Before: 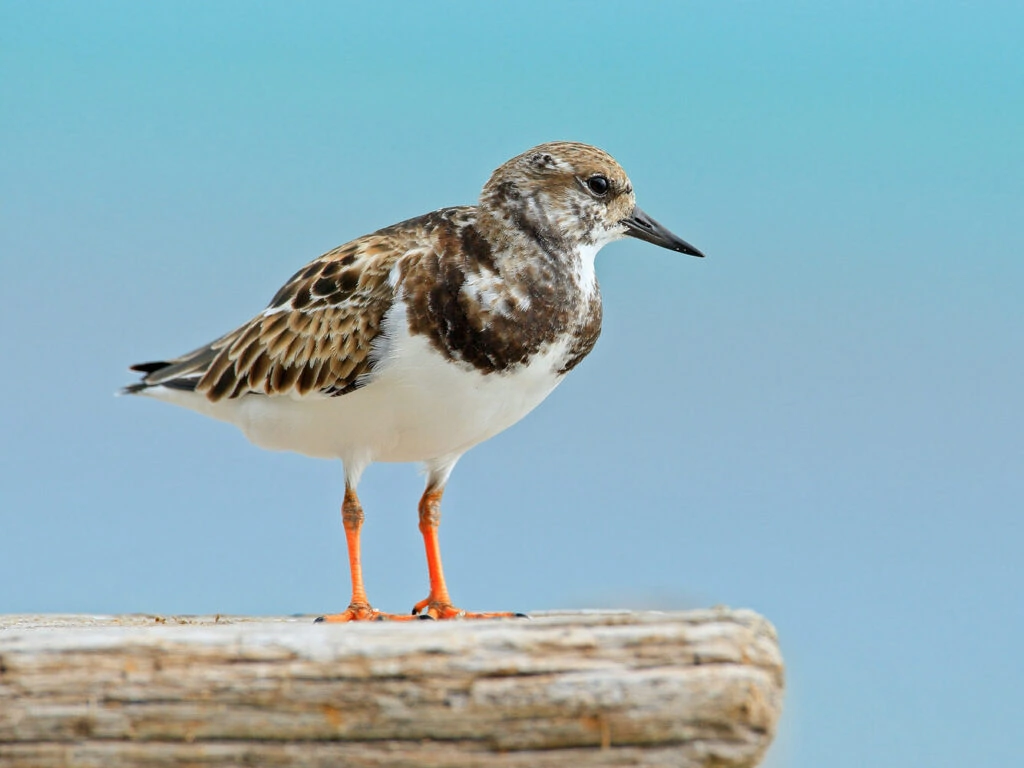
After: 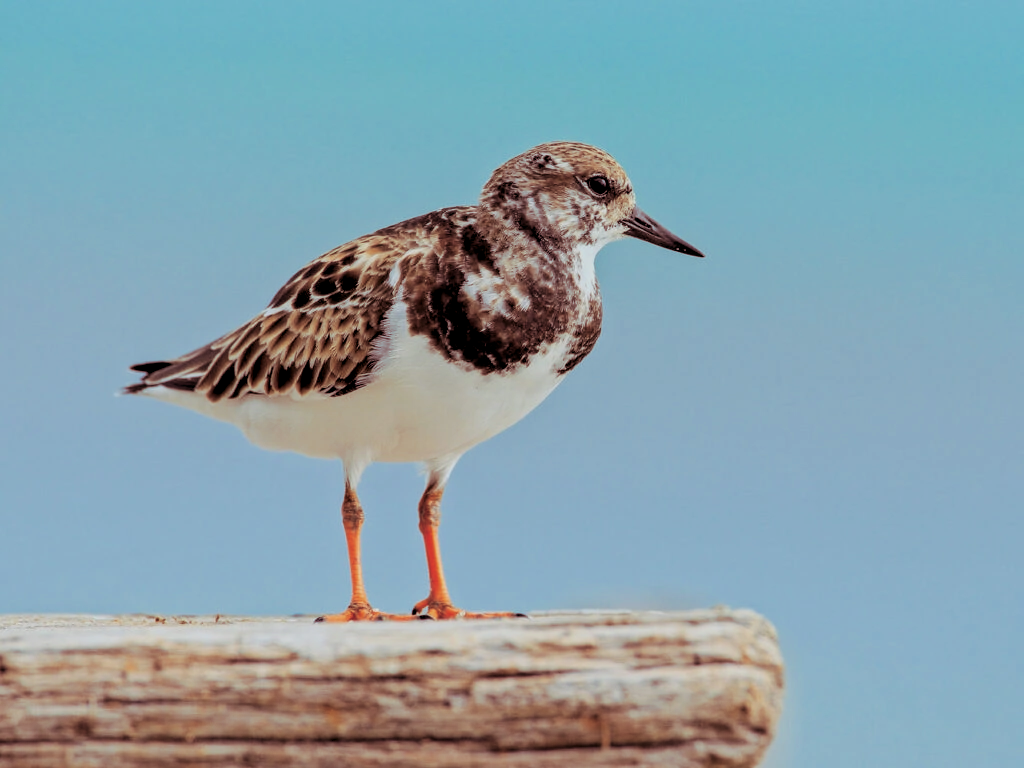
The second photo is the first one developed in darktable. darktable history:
local contrast: detail 130%
split-toning: highlights › hue 180°
filmic rgb: black relative exposure -7.65 EV, white relative exposure 4.56 EV, hardness 3.61, color science v6 (2022)
tone equalizer: on, module defaults
